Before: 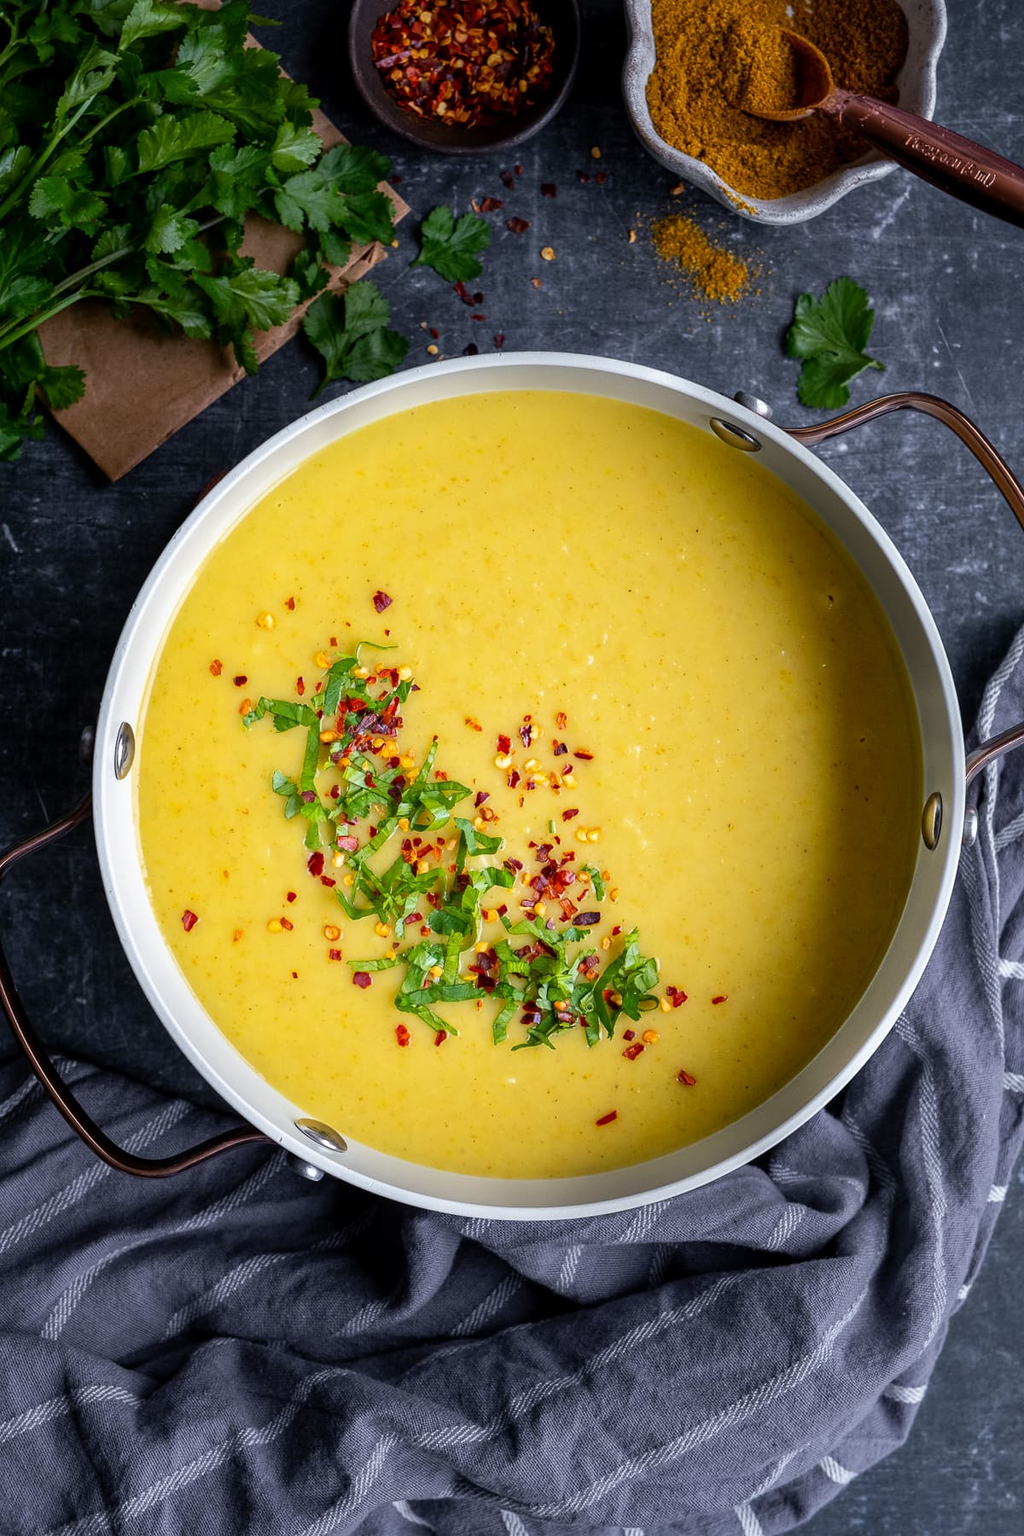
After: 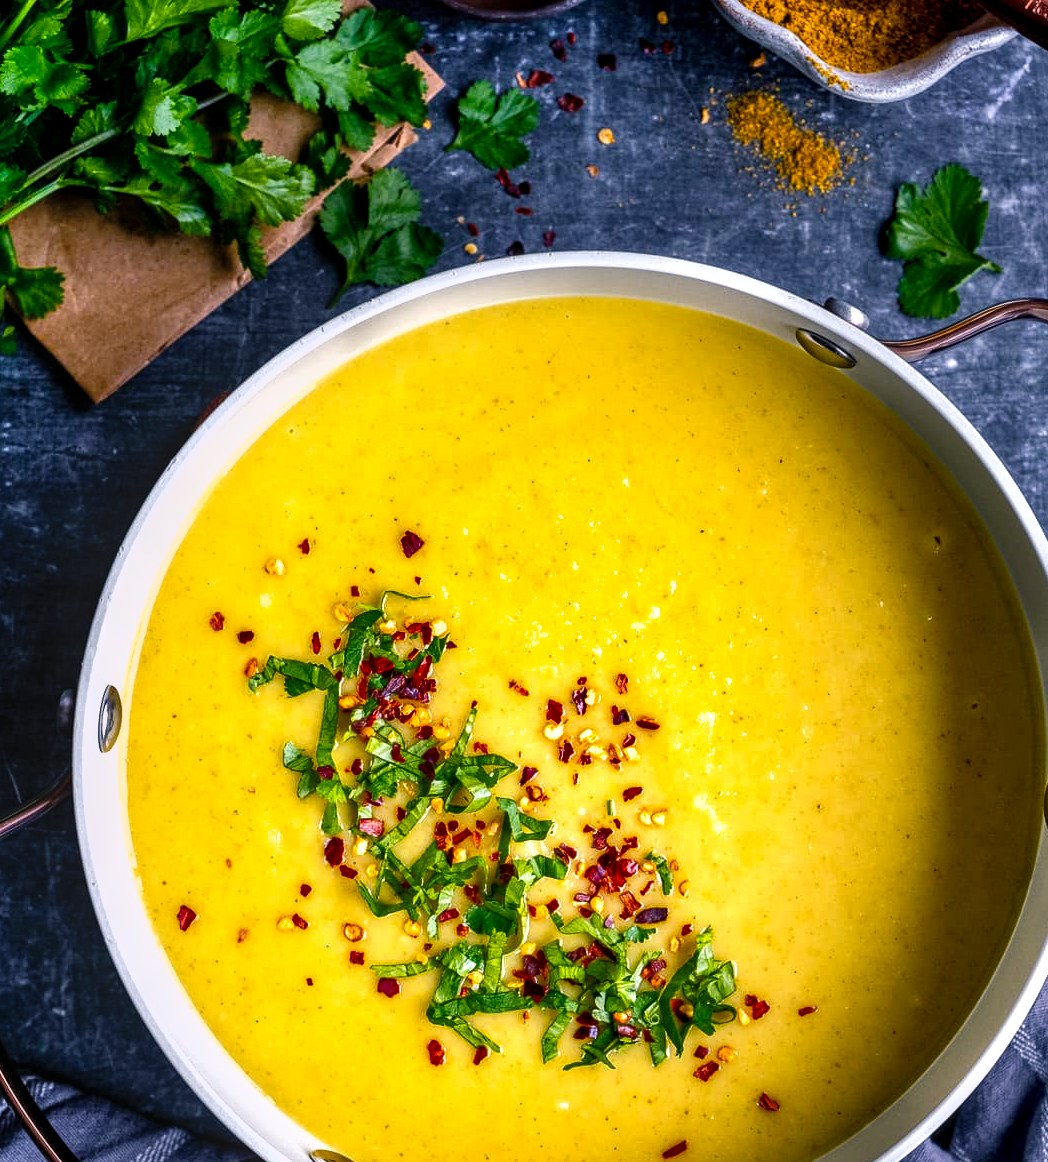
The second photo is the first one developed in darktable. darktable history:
color balance rgb: shadows lift › chroma 4.21%, shadows lift › hue 252.22°, highlights gain › chroma 1.36%, highlights gain › hue 50.24°, perceptual saturation grading › mid-tones 6.33%, perceptual saturation grading › shadows 72.44%, perceptual brilliance grading › highlights 11.59%, contrast 5.05%
color correction: highlights a* -0.137, highlights b* -5.91, shadows a* -0.137, shadows b* -0.137
crop: left 3.015%, top 8.969%, right 9.647%, bottom 26.457%
shadows and highlights: low approximation 0.01, soften with gaussian
local contrast: detail 130%
